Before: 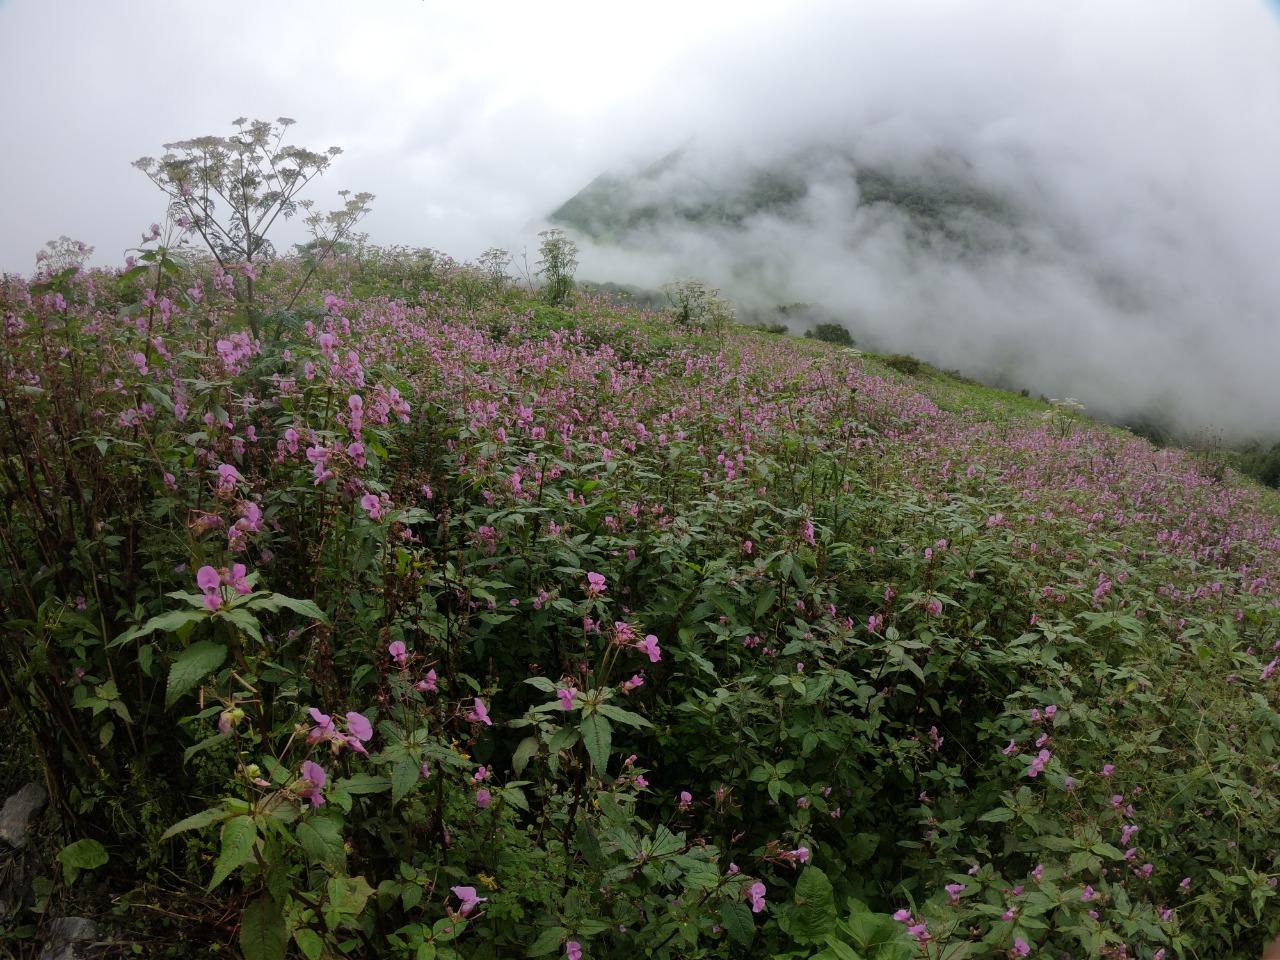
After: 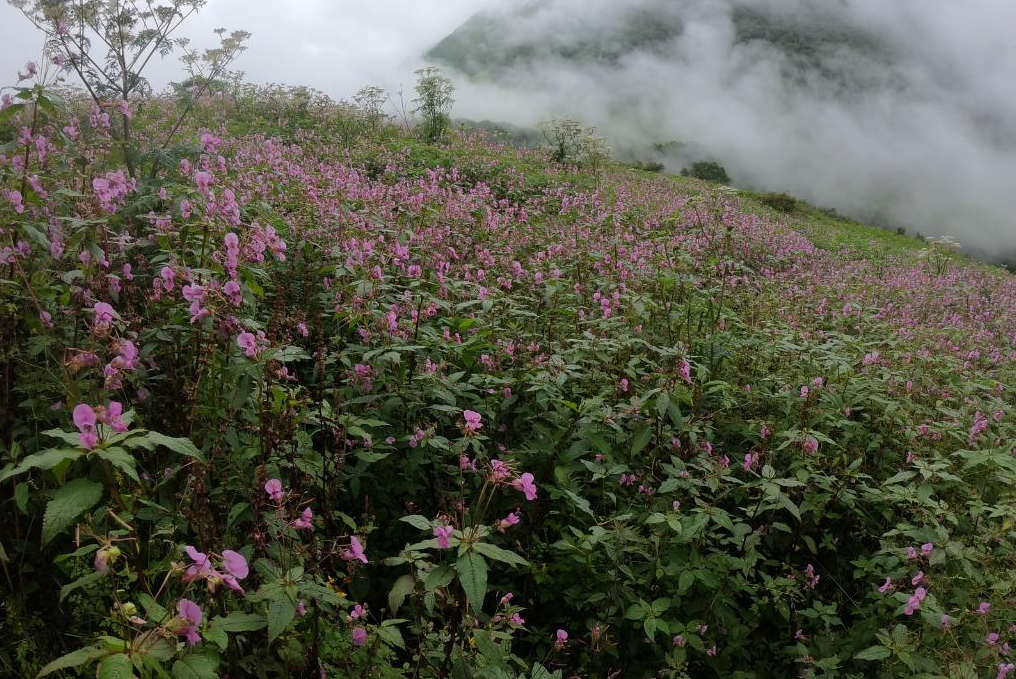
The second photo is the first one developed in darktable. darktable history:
crop: left 9.712%, top 16.928%, right 10.845%, bottom 12.332%
